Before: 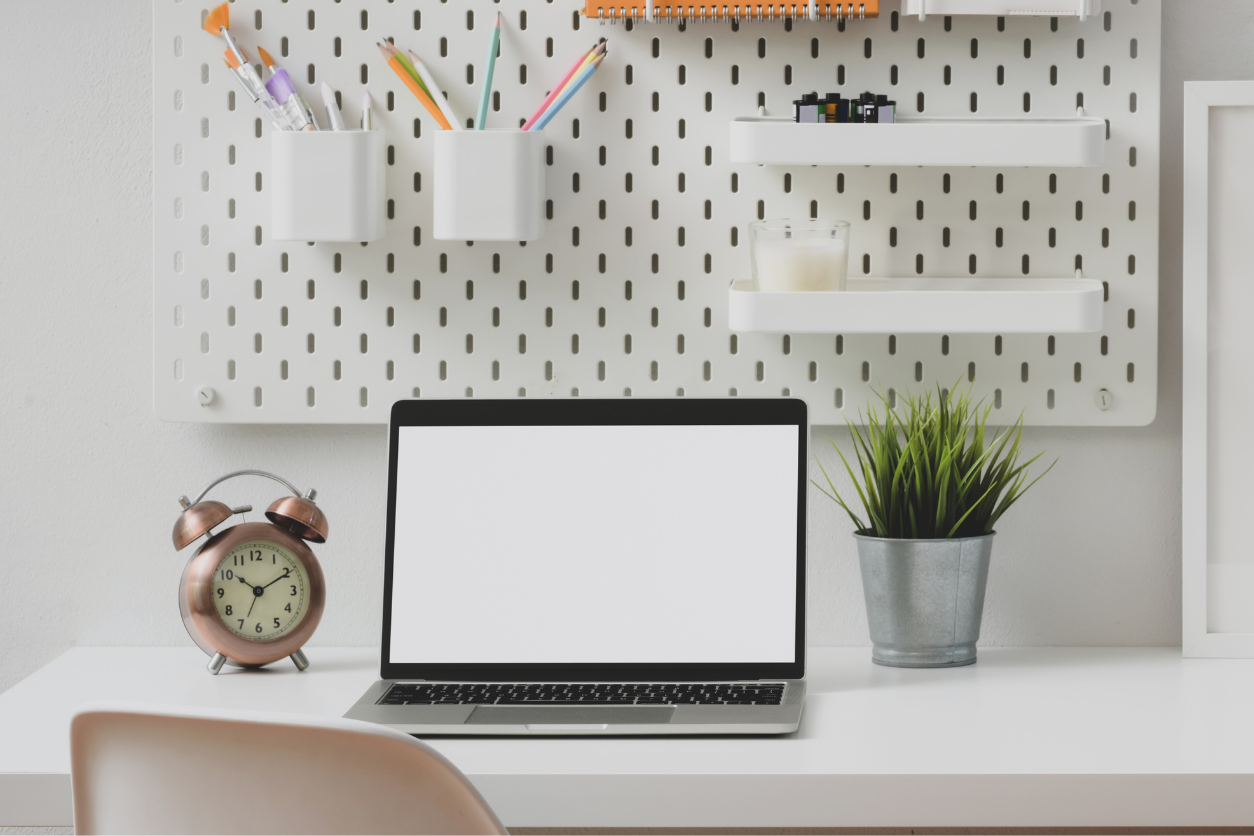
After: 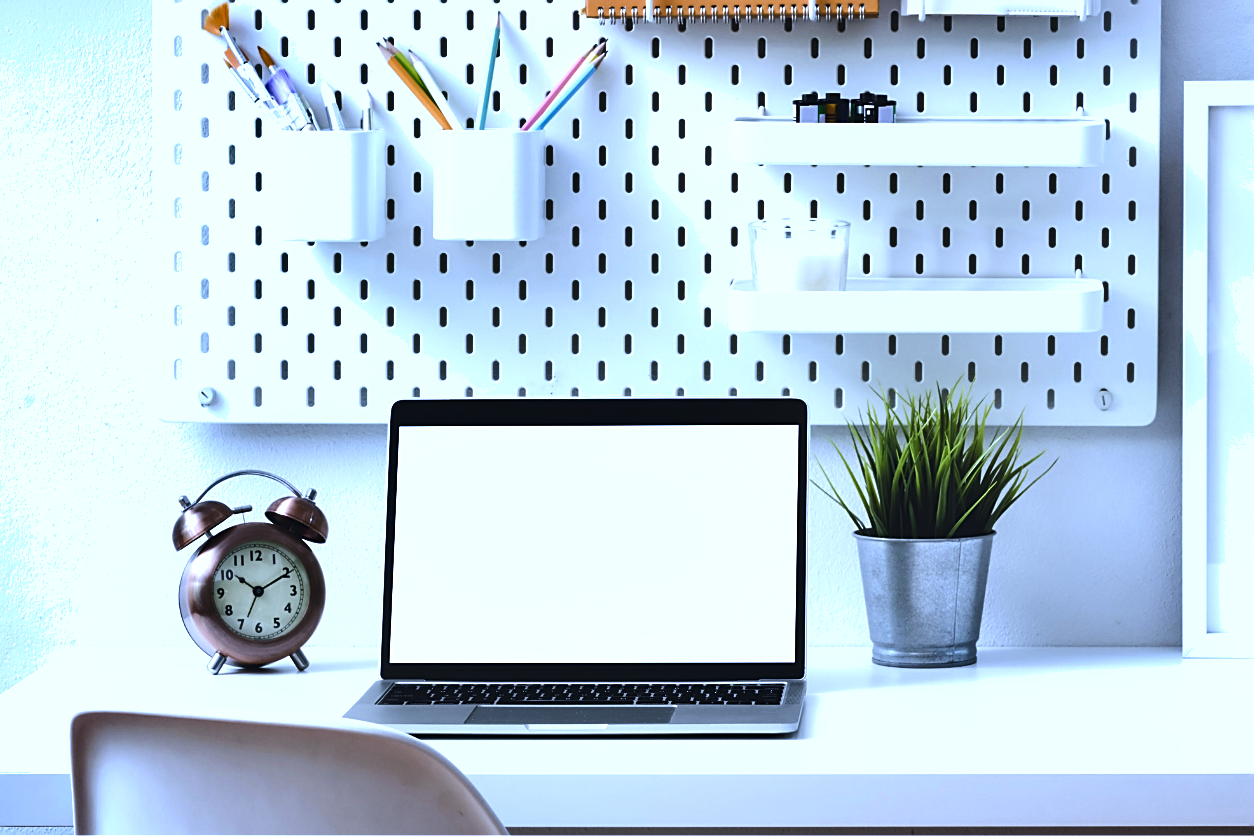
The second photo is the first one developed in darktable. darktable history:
sharpen: on, module defaults
white balance: red 0.871, blue 1.249
shadows and highlights: soften with gaussian
tone equalizer: -8 EV -0.75 EV, -7 EV -0.7 EV, -6 EV -0.6 EV, -5 EV -0.4 EV, -3 EV 0.4 EV, -2 EV 0.6 EV, -1 EV 0.7 EV, +0 EV 0.75 EV, edges refinement/feathering 500, mask exposure compensation -1.57 EV, preserve details no
levels: levels [0, 0.48, 0.961]
